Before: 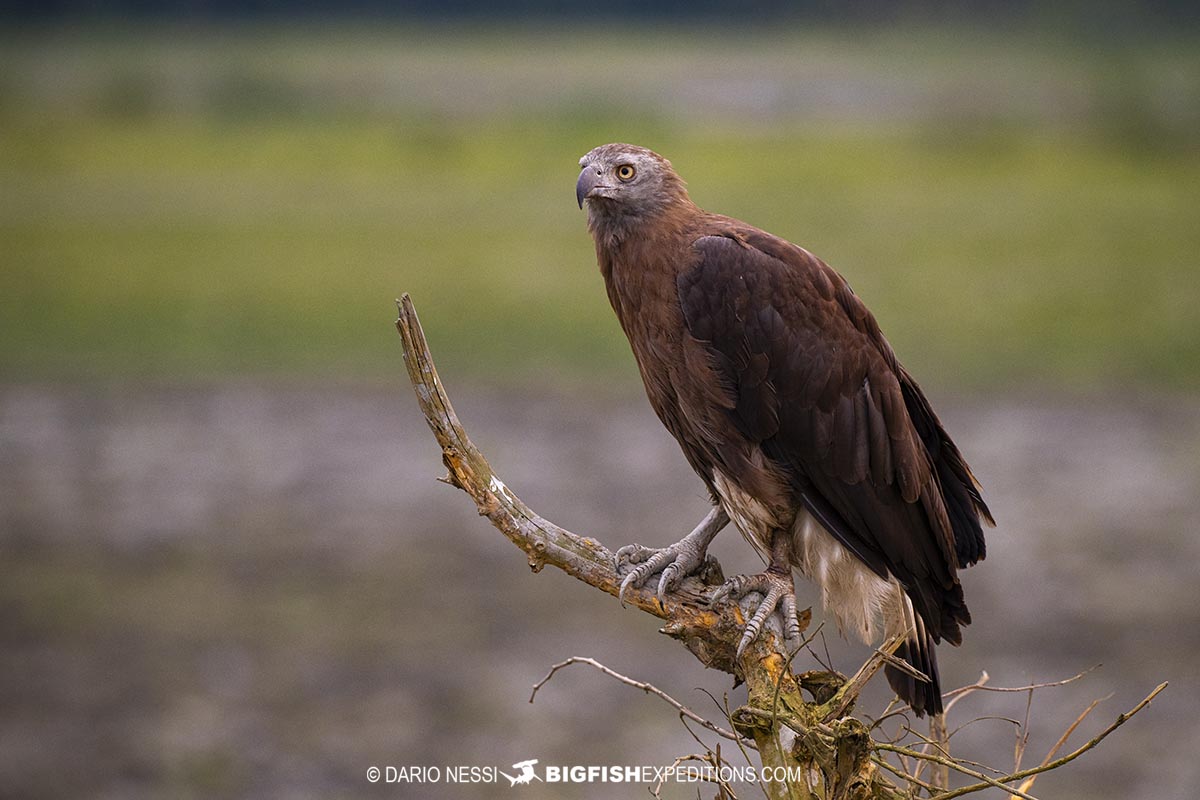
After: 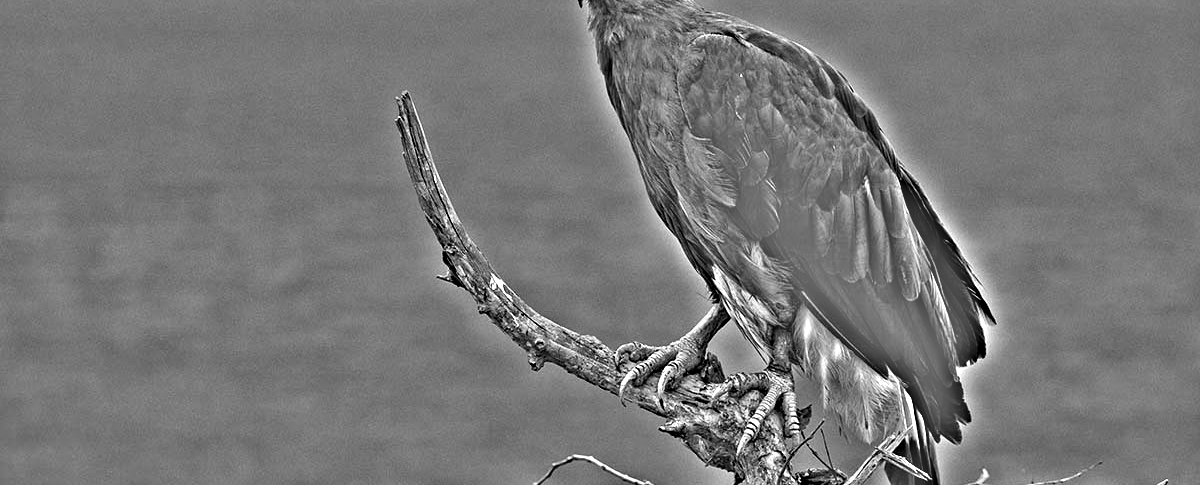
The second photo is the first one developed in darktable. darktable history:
highpass: on, module defaults
crop and rotate: top 25.357%, bottom 13.942%
tone equalizer: -7 EV 0.13 EV, smoothing diameter 25%, edges refinement/feathering 10, preserve details guided filter
